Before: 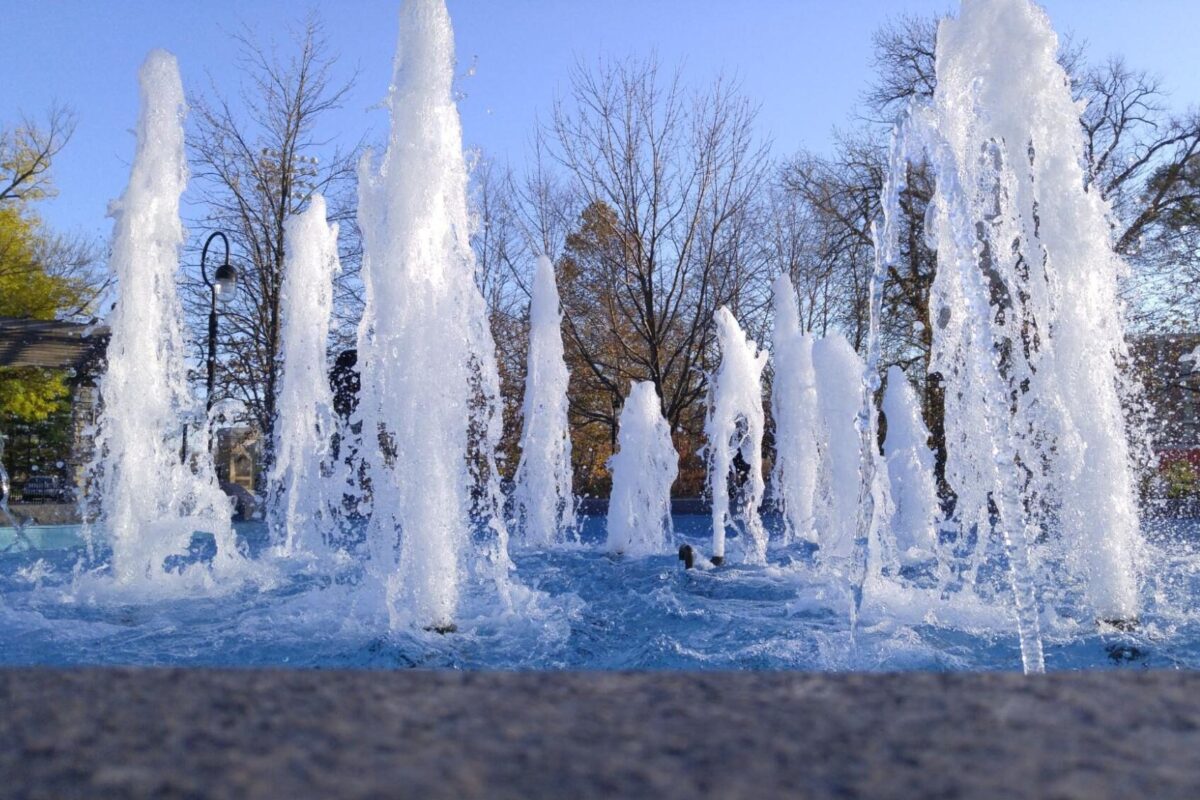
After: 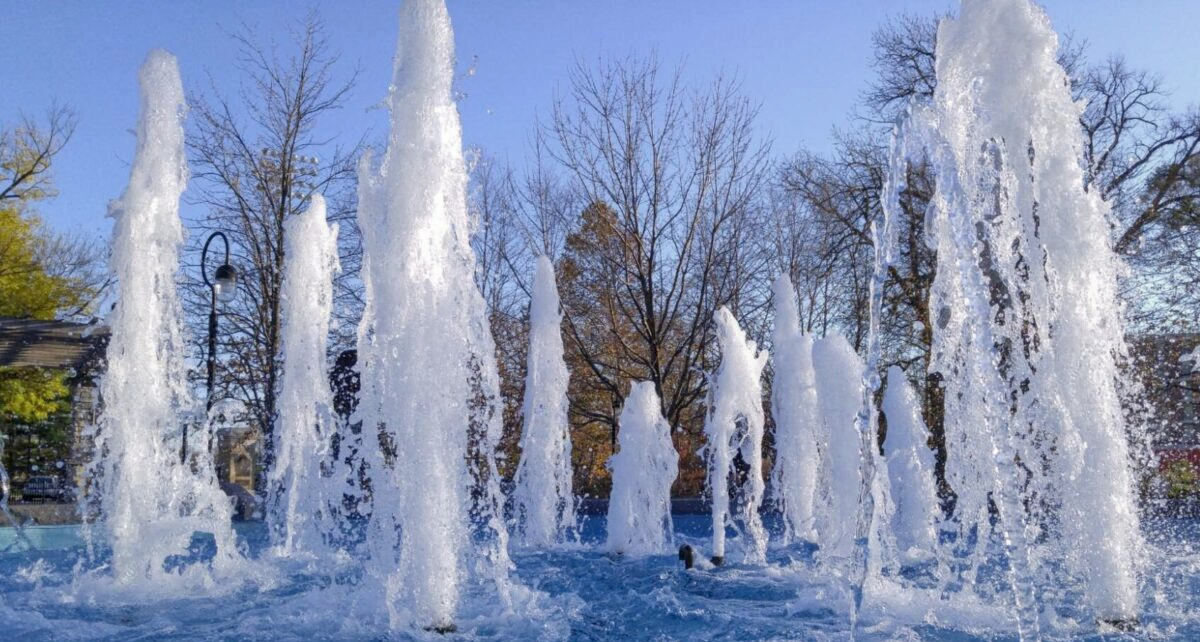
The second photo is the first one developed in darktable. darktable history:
tone equalizer: -8 EV 0.25 EV, -7 EV 0.417 EV, -6 EV 0.417 EV, -5 EV 0.25 EV, -3 EV -0.25 EV, -2 EV -0.417 EV, -1 EV -0.417 EV, +0 EV -0.25 EV, edges refinement/feathering 500, mask exposure compensation -1.57 EV, preserve details guided filter
exposure: exposure 0.161 EV, compensate highlight preservation false
local contrast: on, module defaults
crop: bottom 19.644%
